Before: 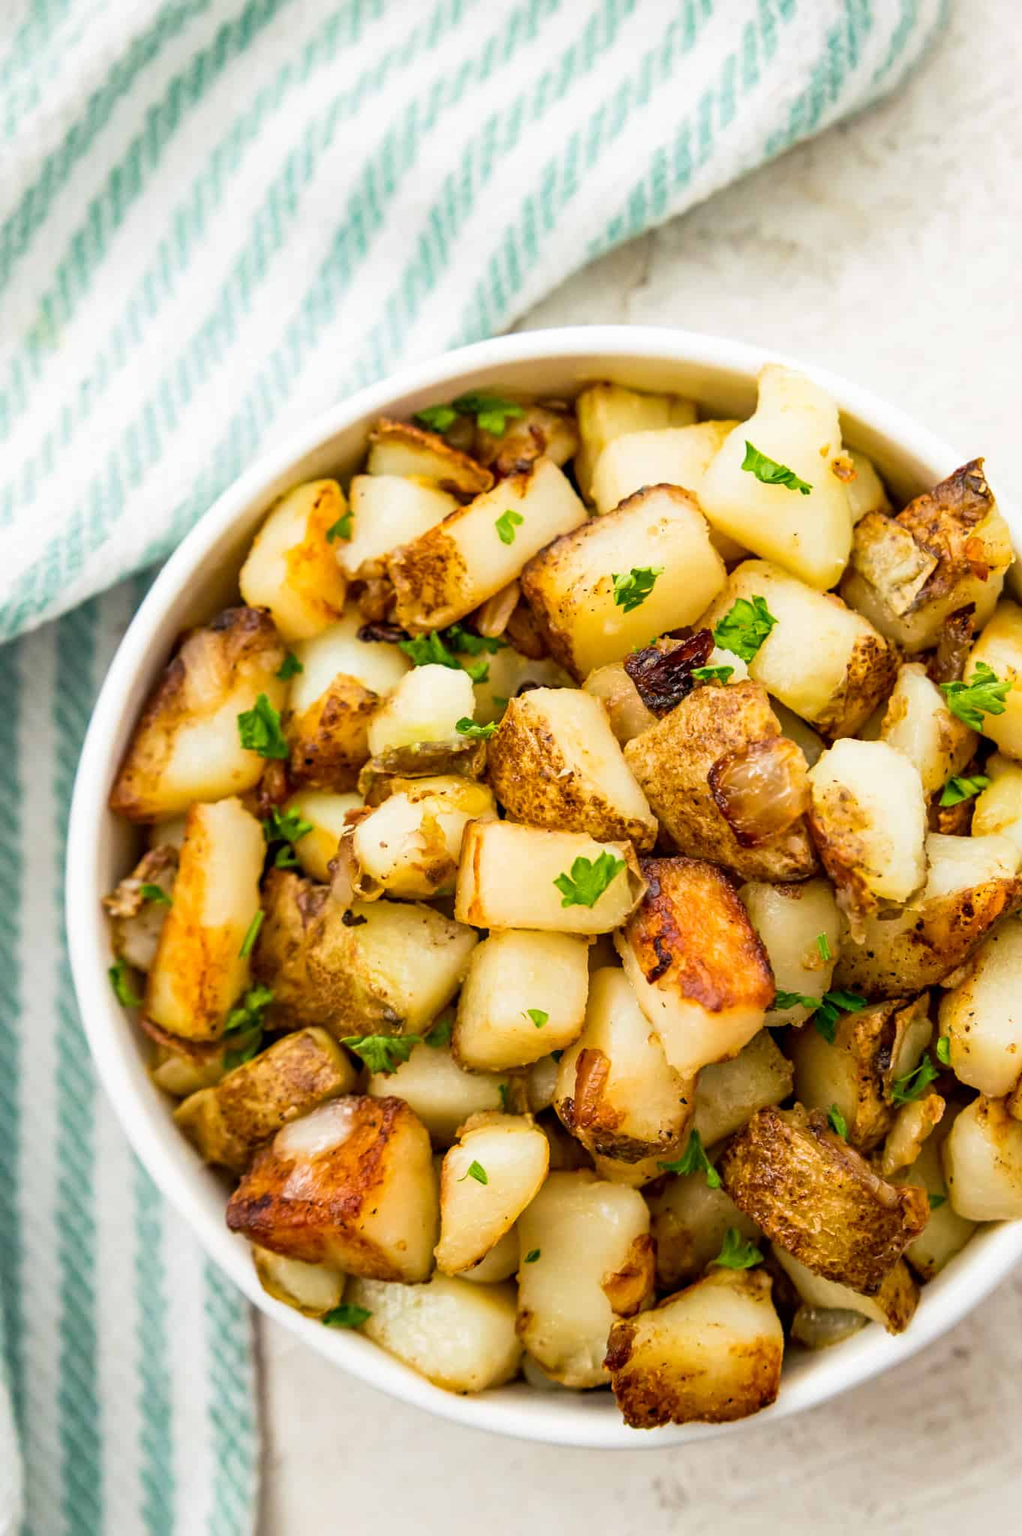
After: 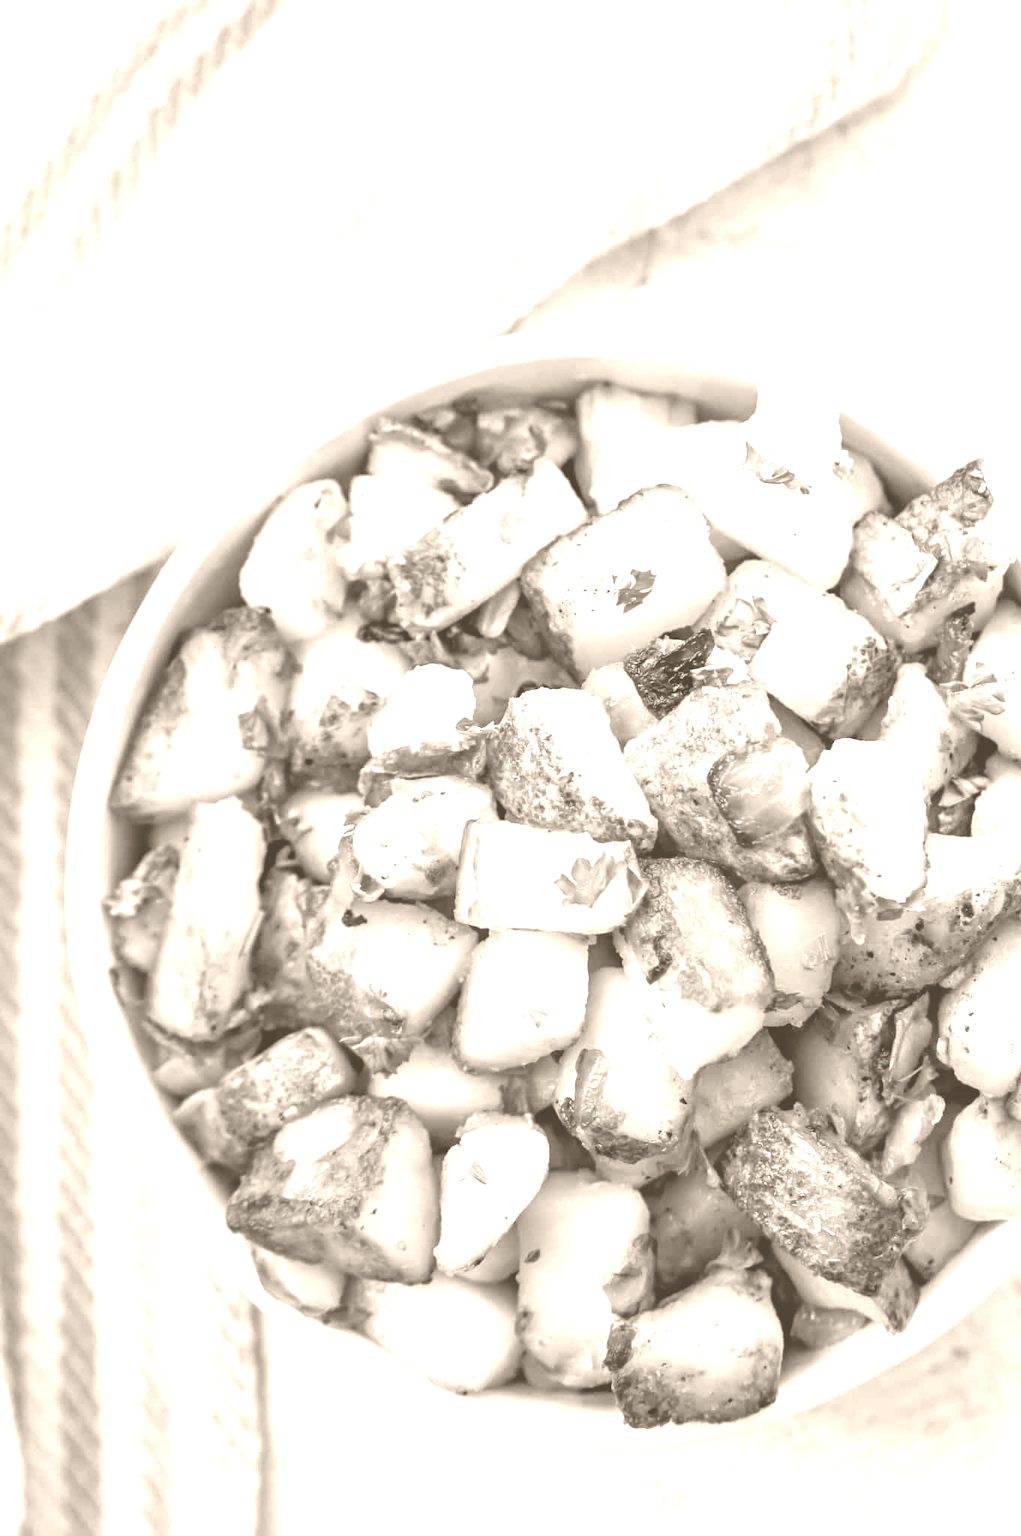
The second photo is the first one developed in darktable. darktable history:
colorize: hue 34.49°, saturation 35.33%, source mix 100%, version 1
color correction: highlights a* -15.58, highlights b* 40, shadows a* -40, shadows b* -26.18
